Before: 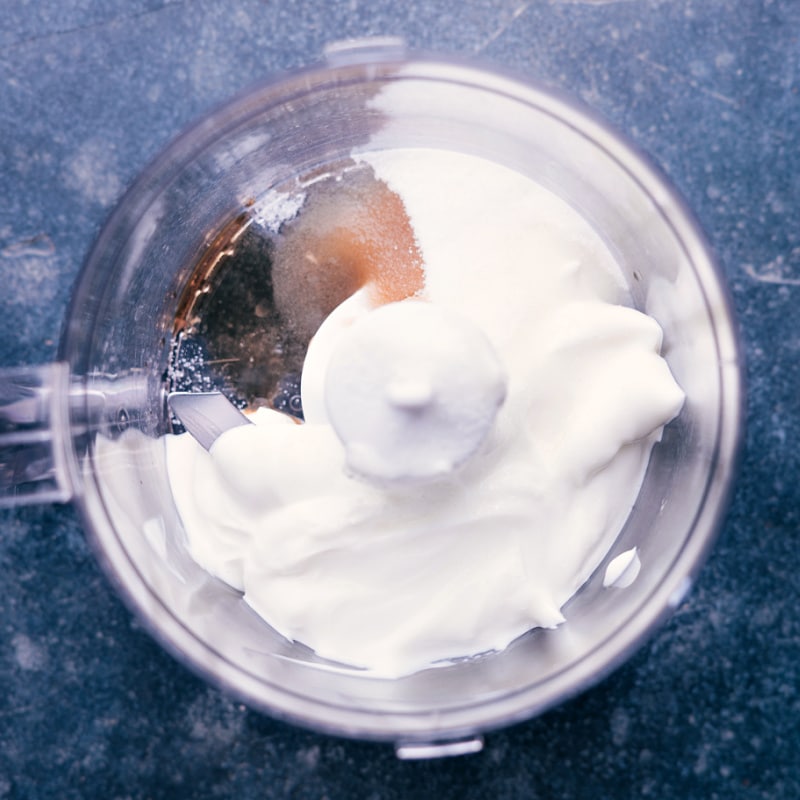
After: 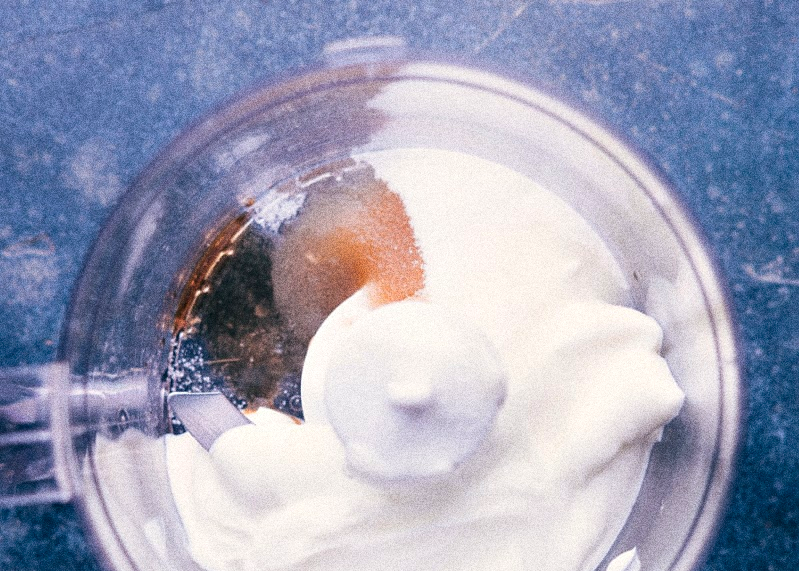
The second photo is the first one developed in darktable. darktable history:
crop: bottom 28.576%
exposure: compensate highlight preservation false
color balance rgb: perceptual saturation grading › global saturation 20%, global vibrance 20%
grain: coarseness 14.49 ISO, strength 48.04%, mid-tones bias 35%
